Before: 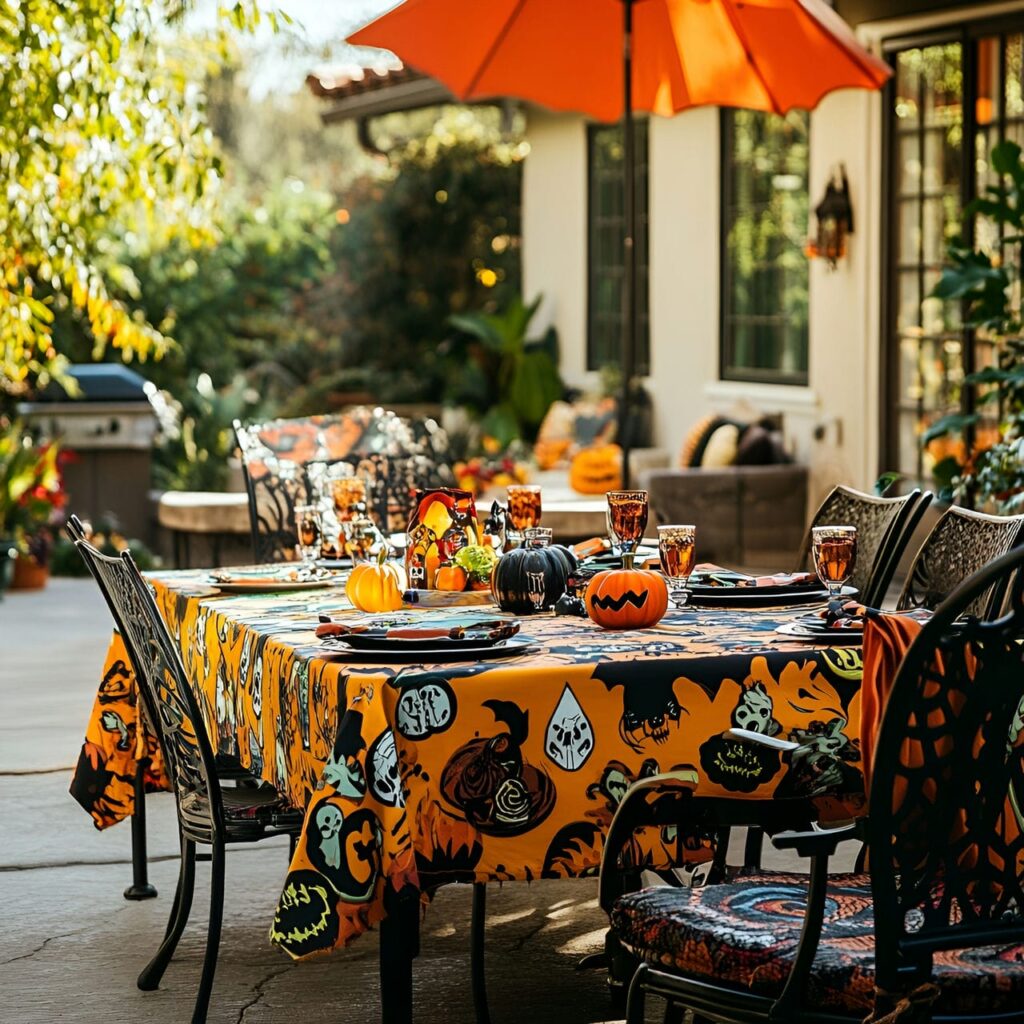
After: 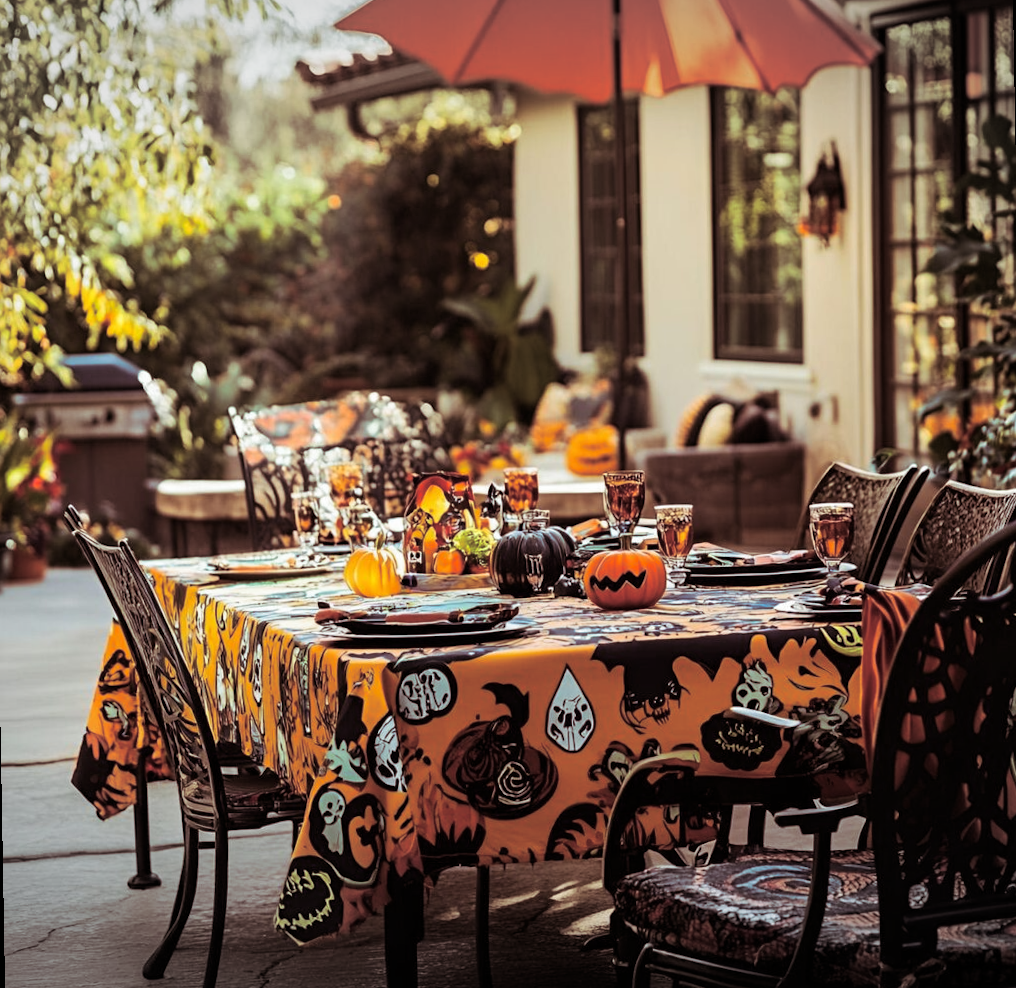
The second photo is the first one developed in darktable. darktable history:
rotate and perspective: rotation -1°, crop left 0.011, crop right 0.989, crop top 0.025, crop bottom 0.975
split-toning: shadows › saturation 0.41, highlights › saturation 0, compress 33.55%
vignetting: fall-off start 100%, brightness -0.282, width/height ratio 1.31
